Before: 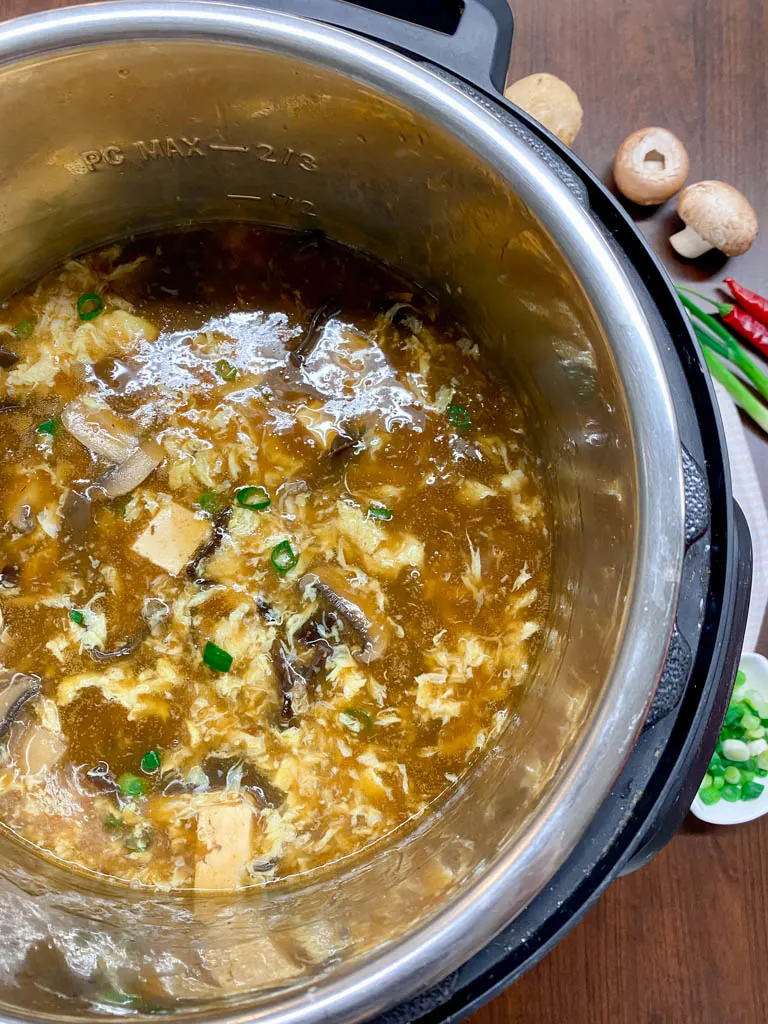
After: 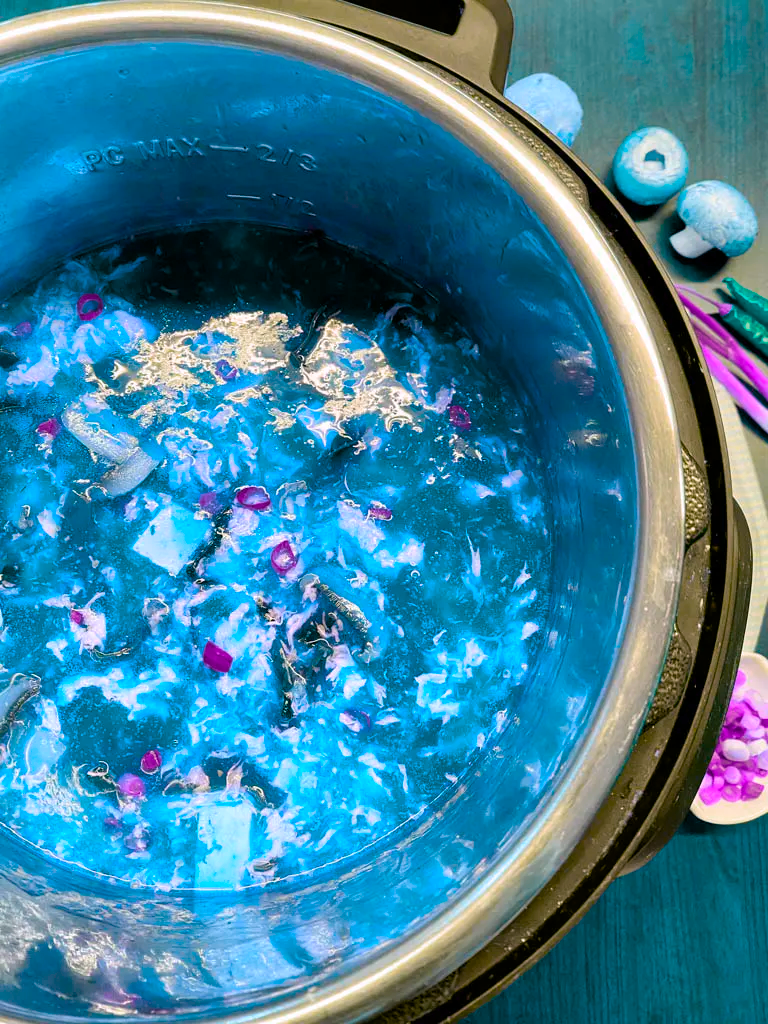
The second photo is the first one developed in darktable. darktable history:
color balance rgb: shadows lift › chroma 2.002%, shadows lift › hue 248.9°, perceptual saturation grading › global saturation 10.154%, hue shift 177.99°, global vibrance 49.732%, contrast 0.566%
